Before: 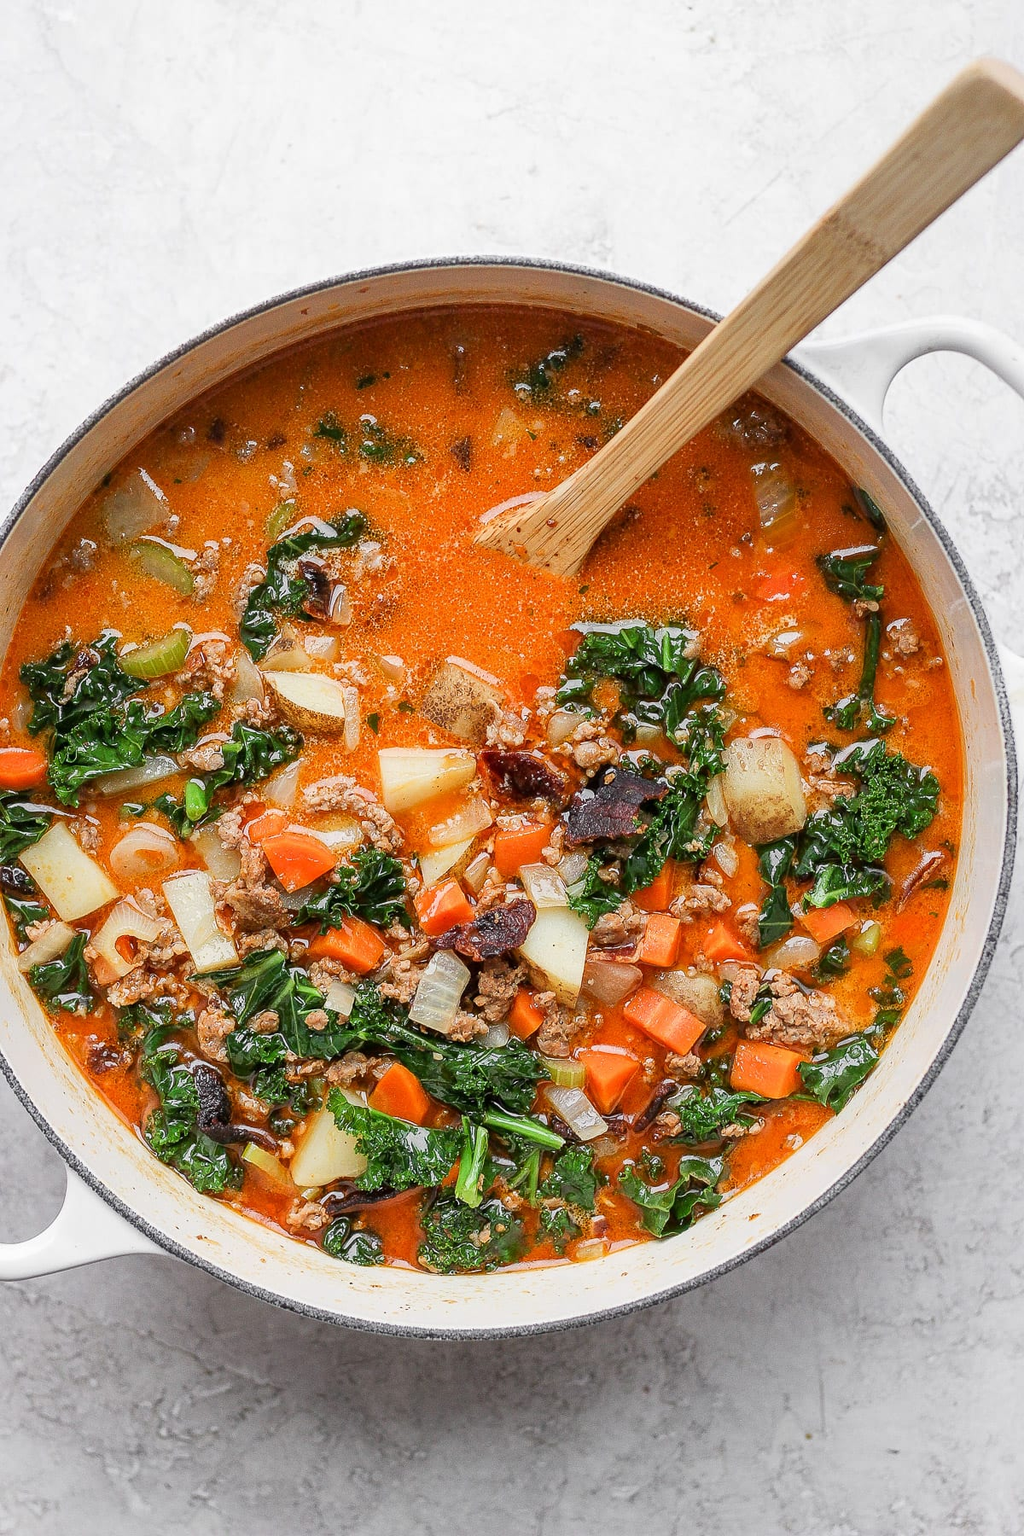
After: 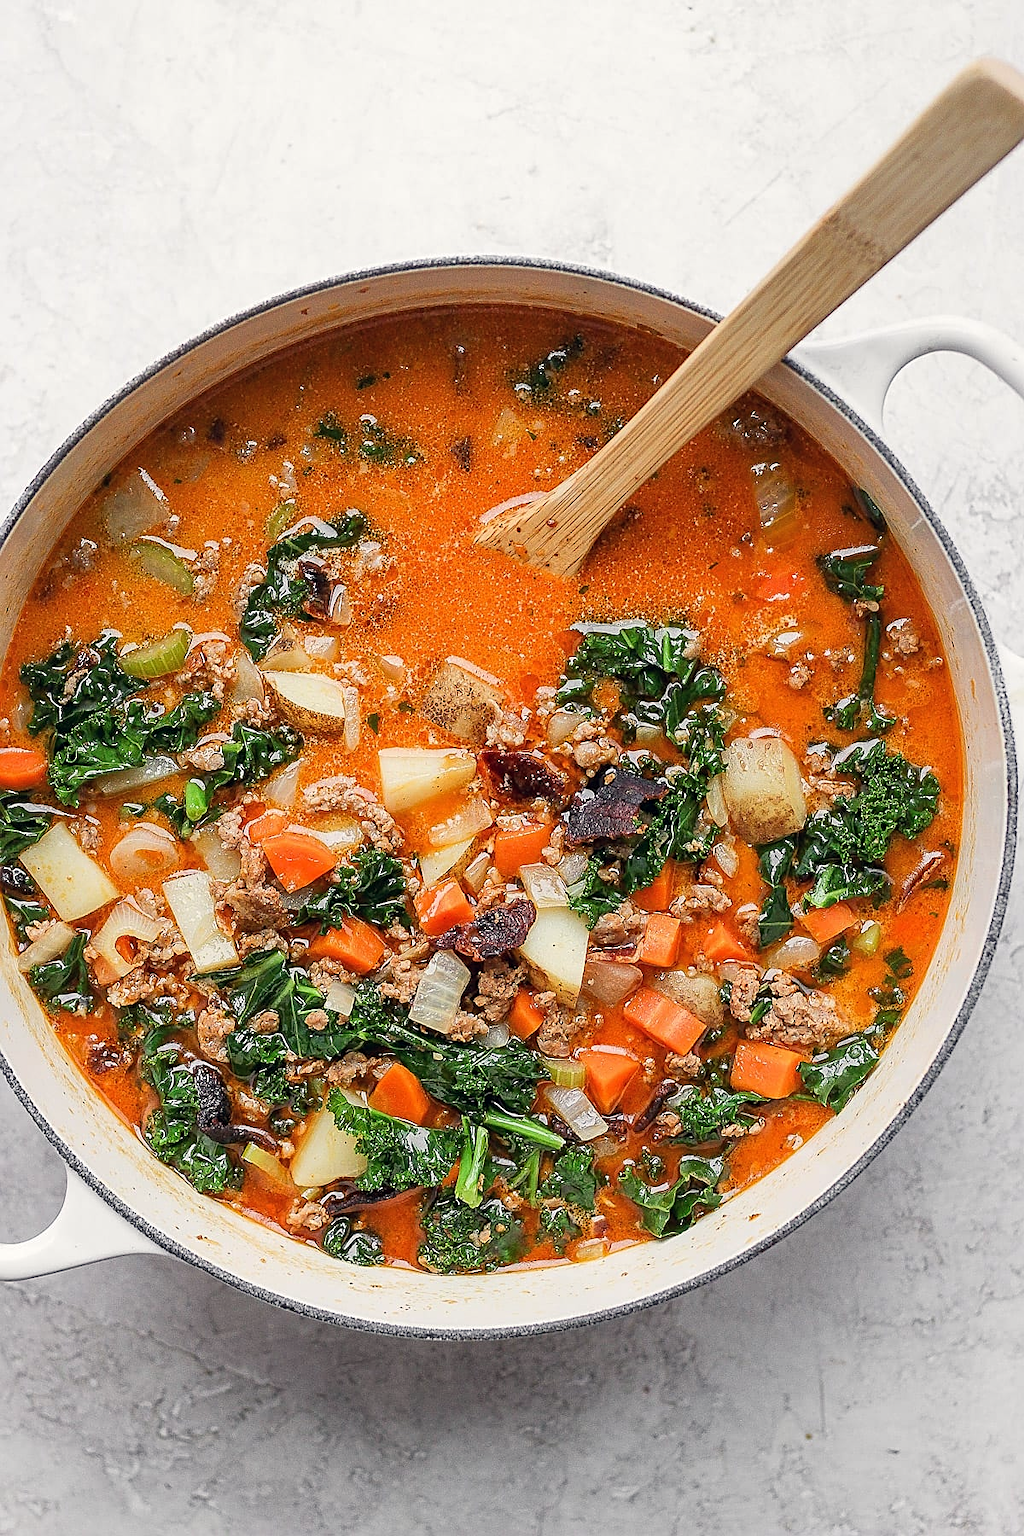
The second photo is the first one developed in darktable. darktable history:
sharpen: on, module defaults
color correction: highlights a* 0.364, highlights b* 2.65, shadows a* -0.687, shadows b* -4.57
